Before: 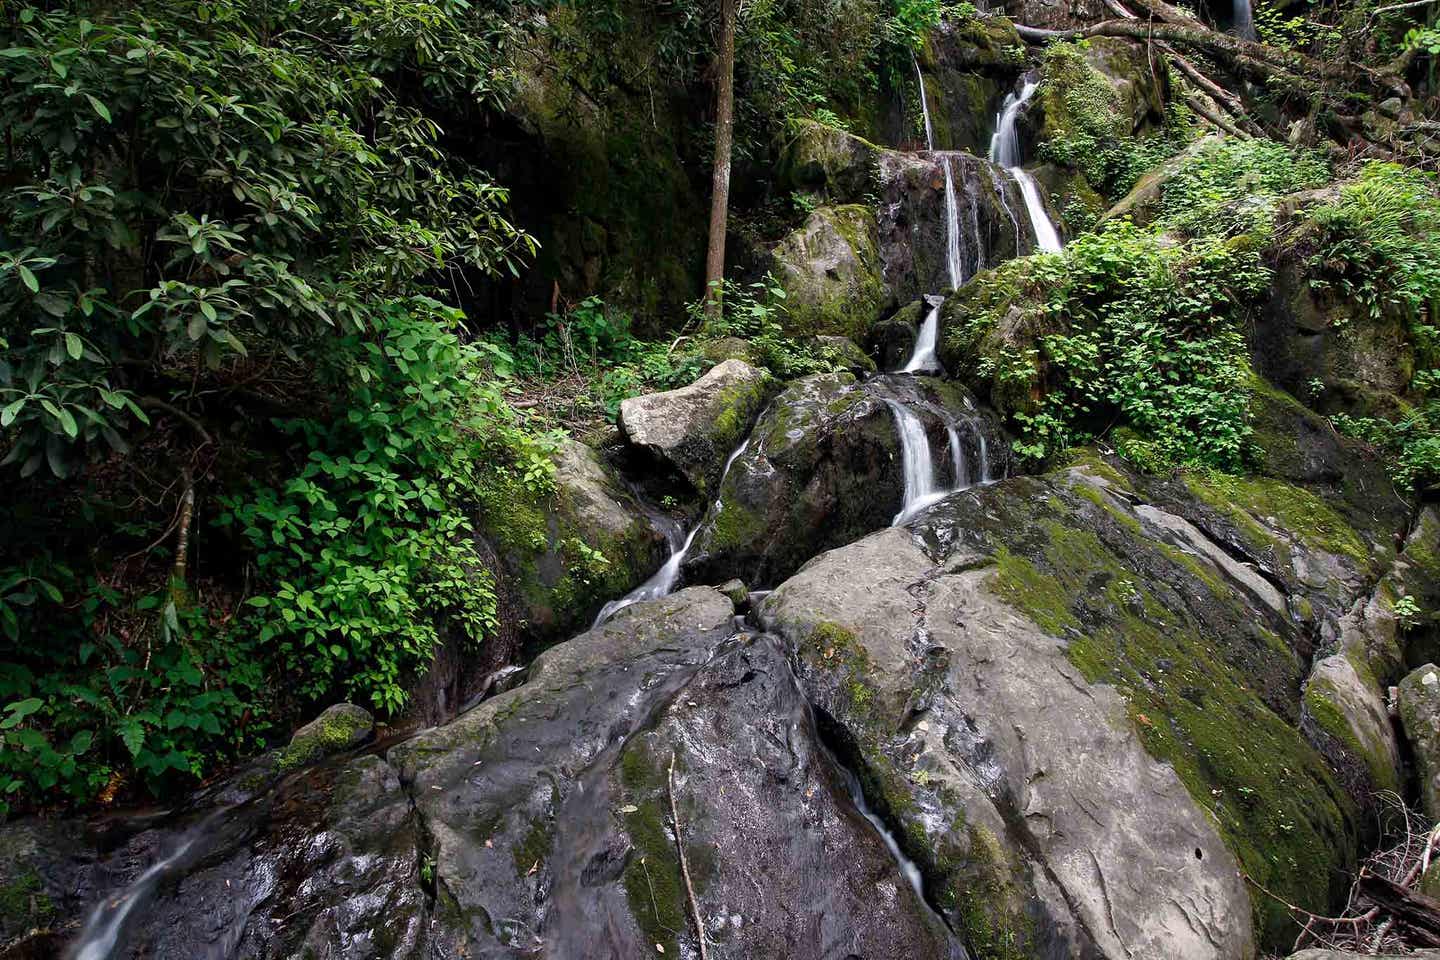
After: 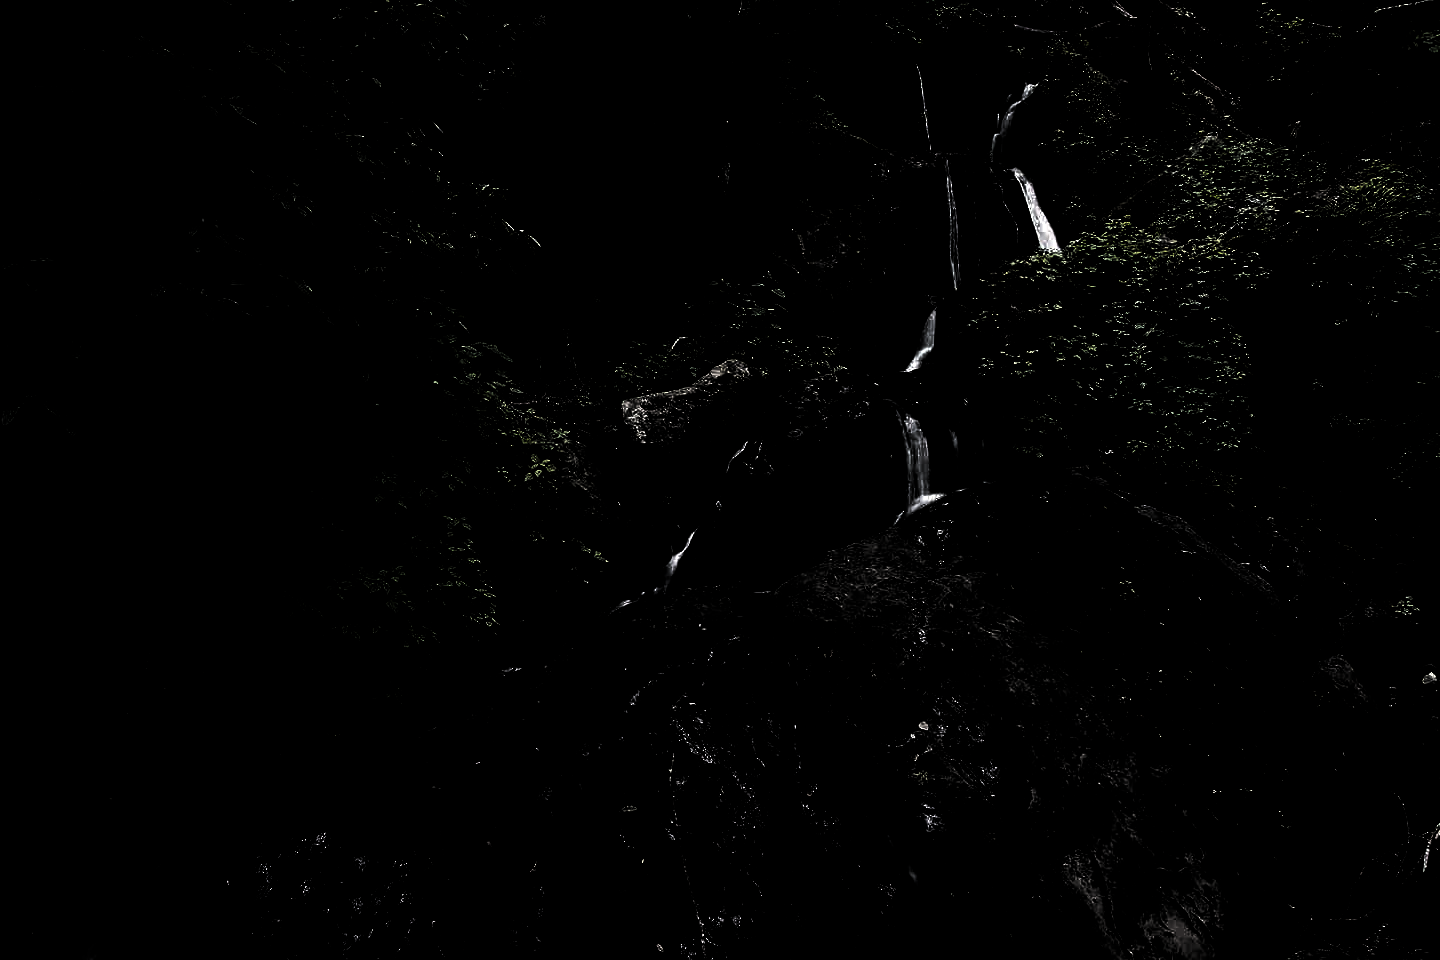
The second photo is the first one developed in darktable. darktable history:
exposure: black level correction 0.01, exposure 0.008 EV, compensate highlight preservation false
levels: levels [0.721, 0.937, 0.997]
tone curve: curves: ch0 [(0, 0) (0.003, 0.008) (0.011, 0.011) (0.025, 0.018) (0.044, 0.028) (0.069, 0.039) (0.1, 0.056) (0.136, 0.081) (0.177, 0.118) (0.224, 0.164) (0.277, 0.223) (0.335, 0.3) (0.399, 0.399) (0.468, 0.51) (0.543, 0.618) (0.623, 0.71) (0.709, 0.79) (0.801, 0.865) (0.898, 0.93) (1, 1)], color space Lab, linked channels, preserve colors none
